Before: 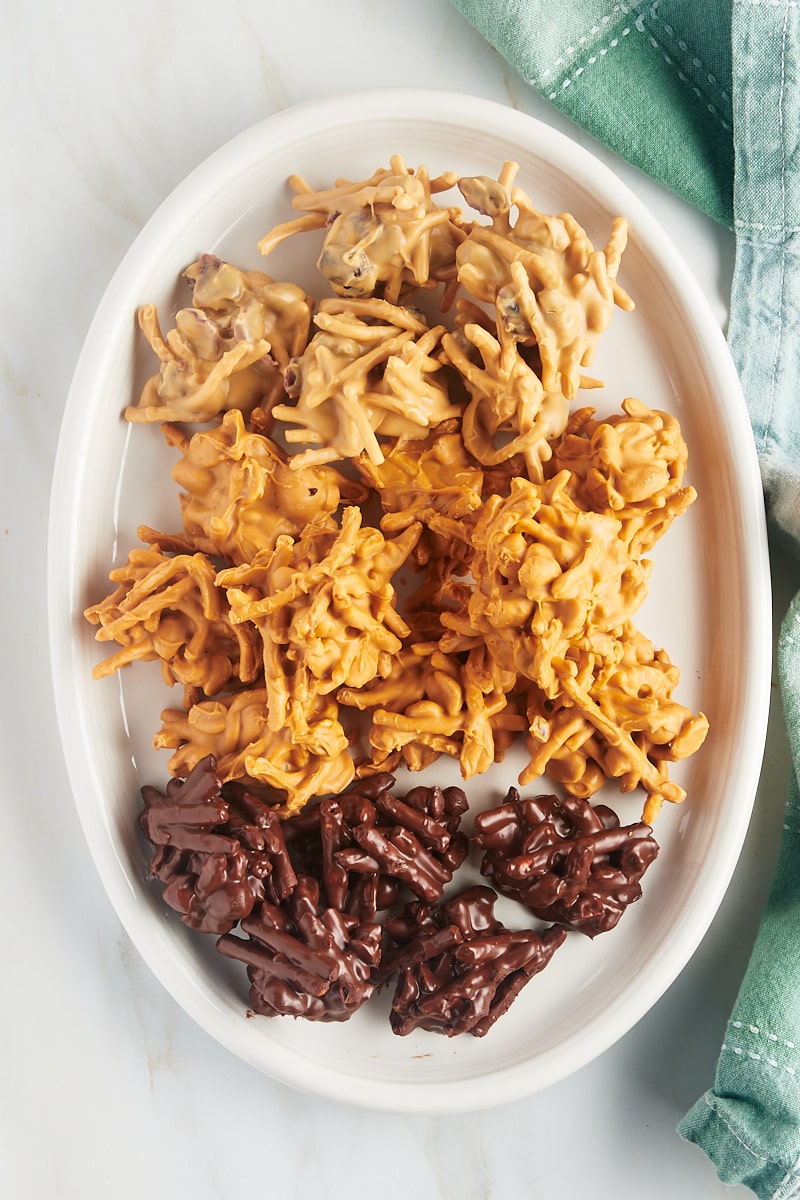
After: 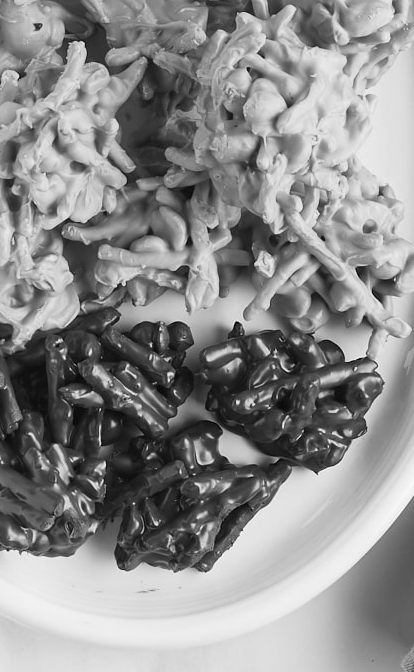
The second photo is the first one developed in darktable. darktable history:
monochrome: on, module defaults
crop: left 34.479%, top 38.822%, right 13.718%, bottom 5.172%
